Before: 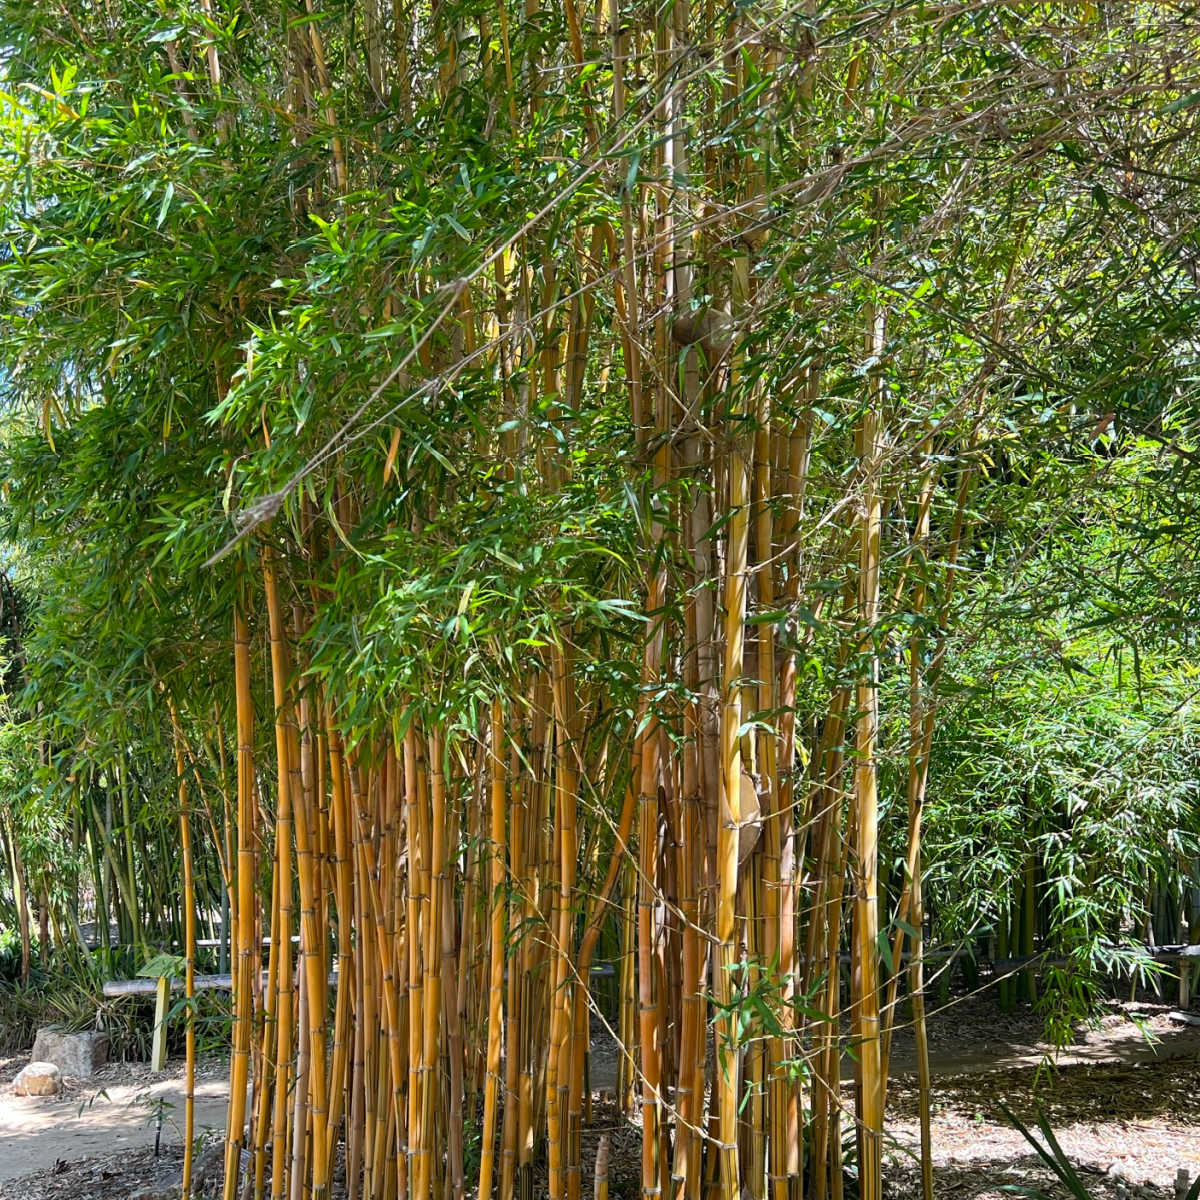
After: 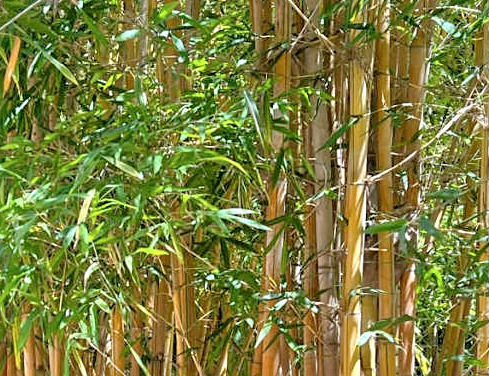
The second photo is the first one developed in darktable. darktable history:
sharpen: amount 0.208
contrast brightness saturation: contrast 0.013, saturation -0.059
tone equalizer: -7 EV 0.149 EV, -6 EV 0.63 EV, -5 EV 1.15 EV, -4 EV 1.3 EV, -3 EV 1.15 EV, -2 EV 0.6 EV, -1 EV 0.16 EV
local contrast: mode bilateral grid, contrast 21, coarseness 100, detail 150%, midtone range 0.2
crop: left 31.738%, top 32.611%, right 27.492%, bottom 35.983%
